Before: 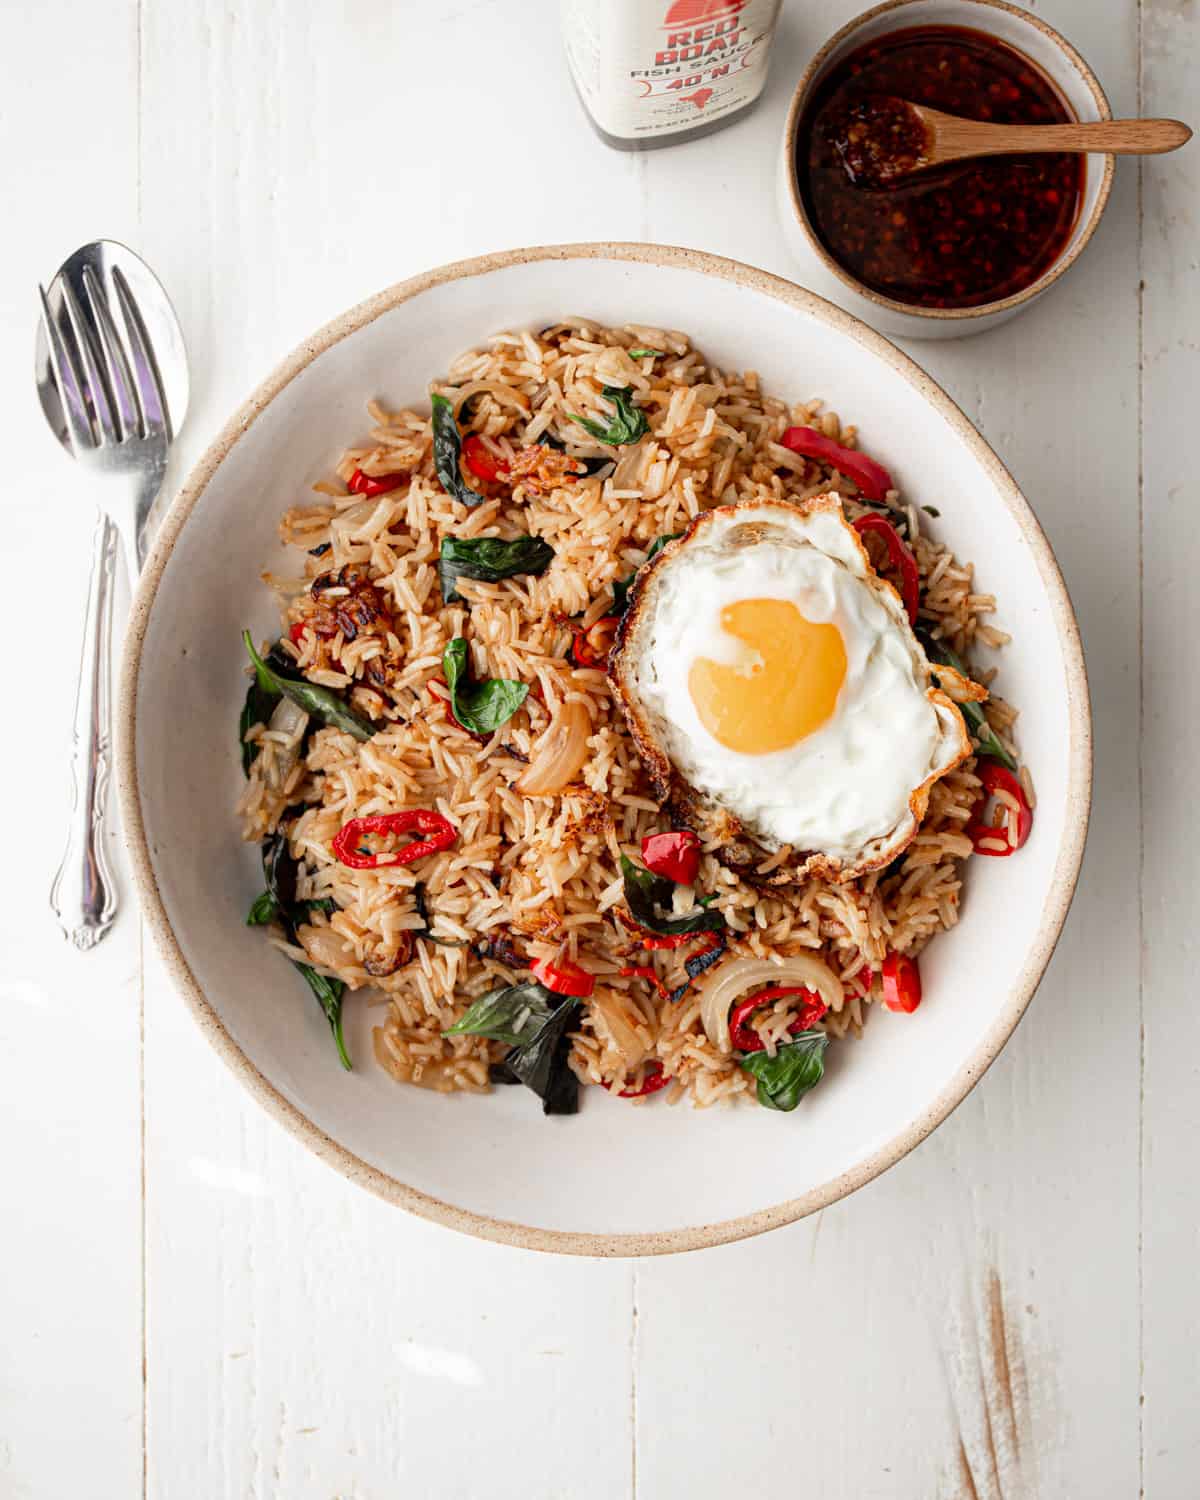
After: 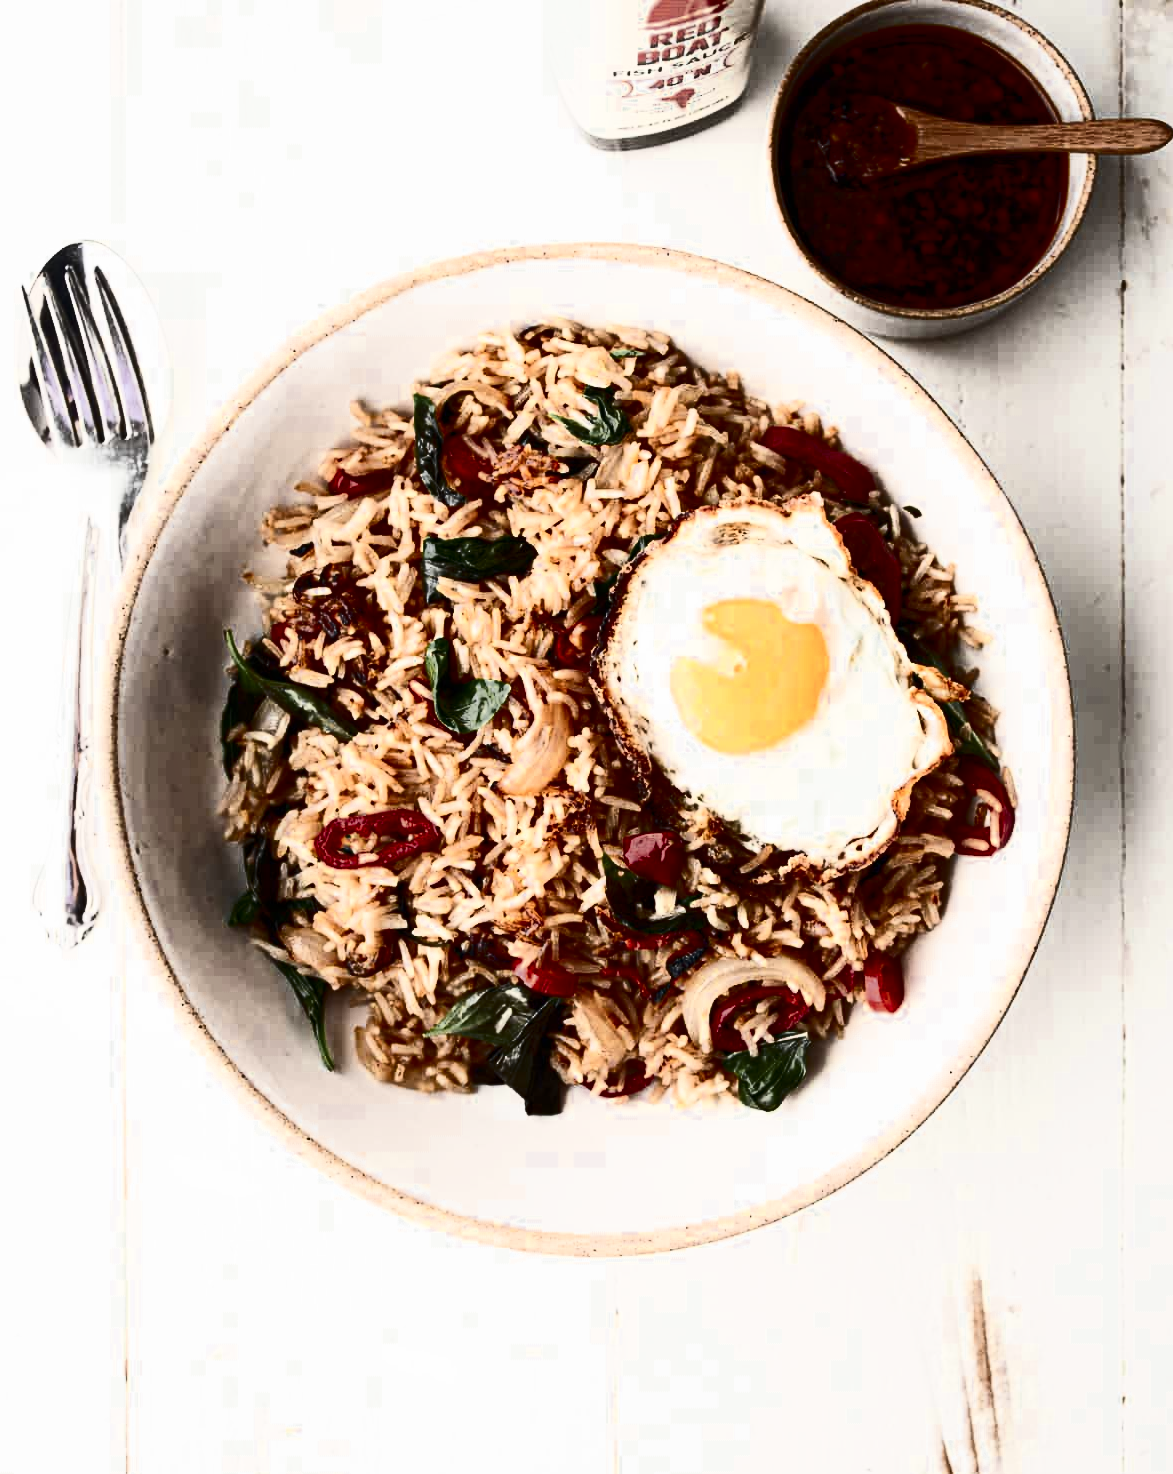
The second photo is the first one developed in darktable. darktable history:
color zones: curves: ch0 [(0.035, 0.242) (0.25, 0.5) (0.384, 0.214) (0.488, 0.255) (0.75, 0.5)]; ch1 [(0.063, 0.379) (0.25, 0.5) (0.354, 0.201) (0.489, 0.085) (0.729, 0.271)]; ch2 [(0.25, 0.5) (0.38, 0.517) (0.442, 0.51) (0.735, 0.456)]
contrast brightness saturation: contrast 0.921, brightness 0.195
tone equalizer: -8 EV 0.243 EV, -7 EV 0.41 EV, -6 EV 0.413 EV, -5 EV 0.261 EV, -3 EV -0.264 EV, -2 EV -0.389 EV, -1 EV -0.399 EV, +0 EV -0.266 EV
crop and rotate: left 1.563%, right 0.642%, bottom 1.72%
